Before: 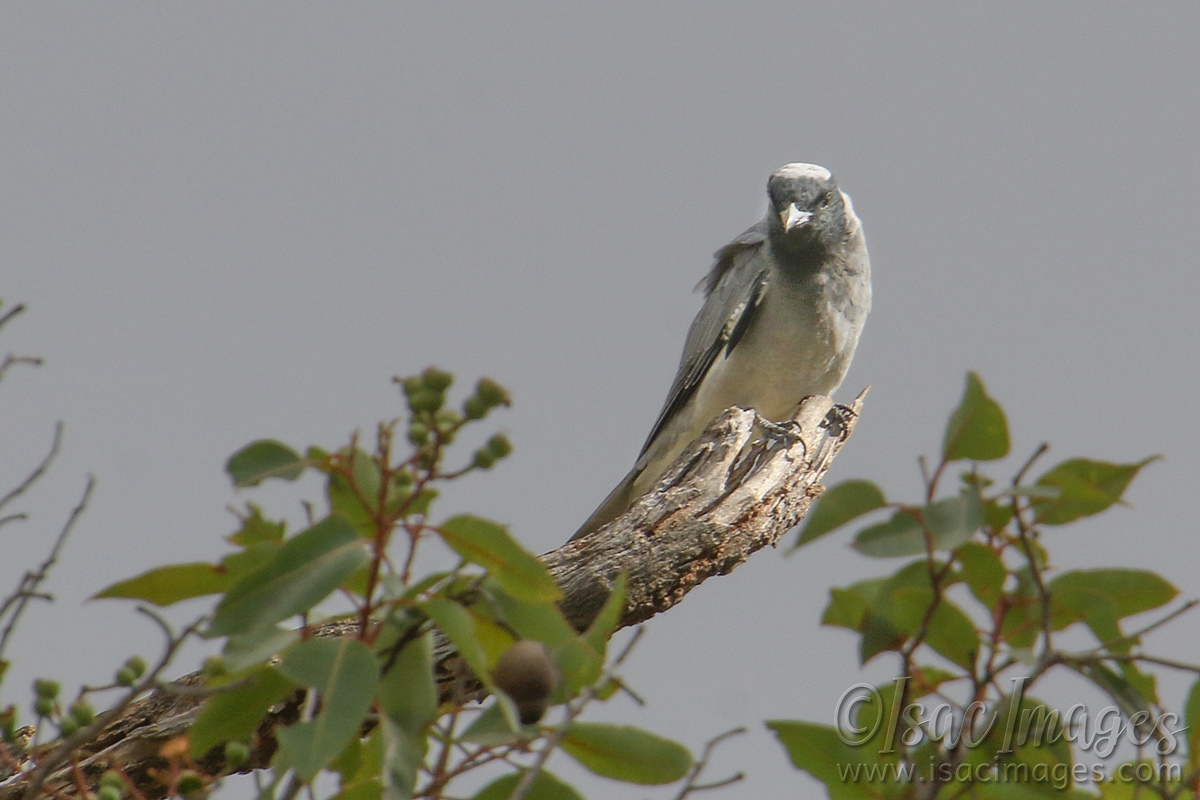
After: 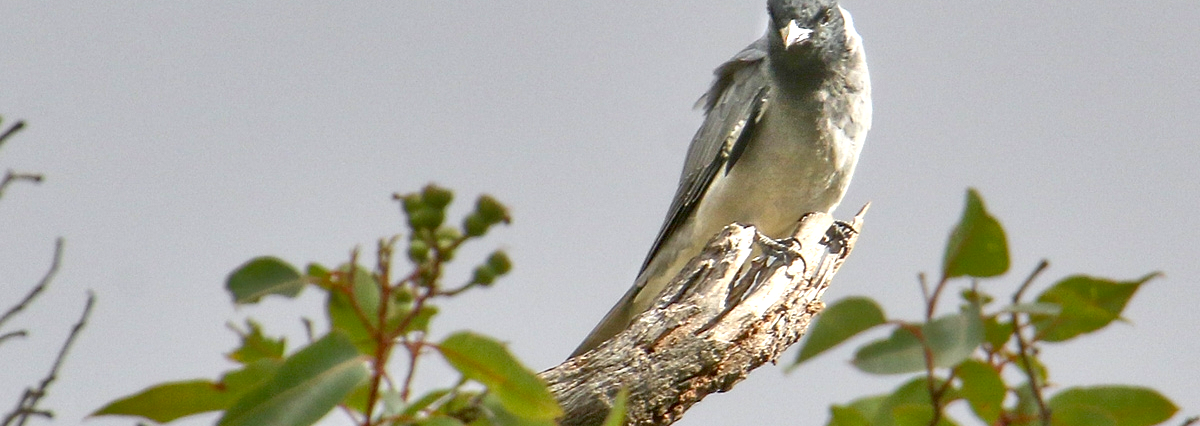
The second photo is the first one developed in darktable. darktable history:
crop and rotate: top 22.909%, bottom 23.804%
shadows and highlights: soften with gaussian
exposure: black level correction 0.008, exposure 0.969 EV, compensate highlight preservation false
